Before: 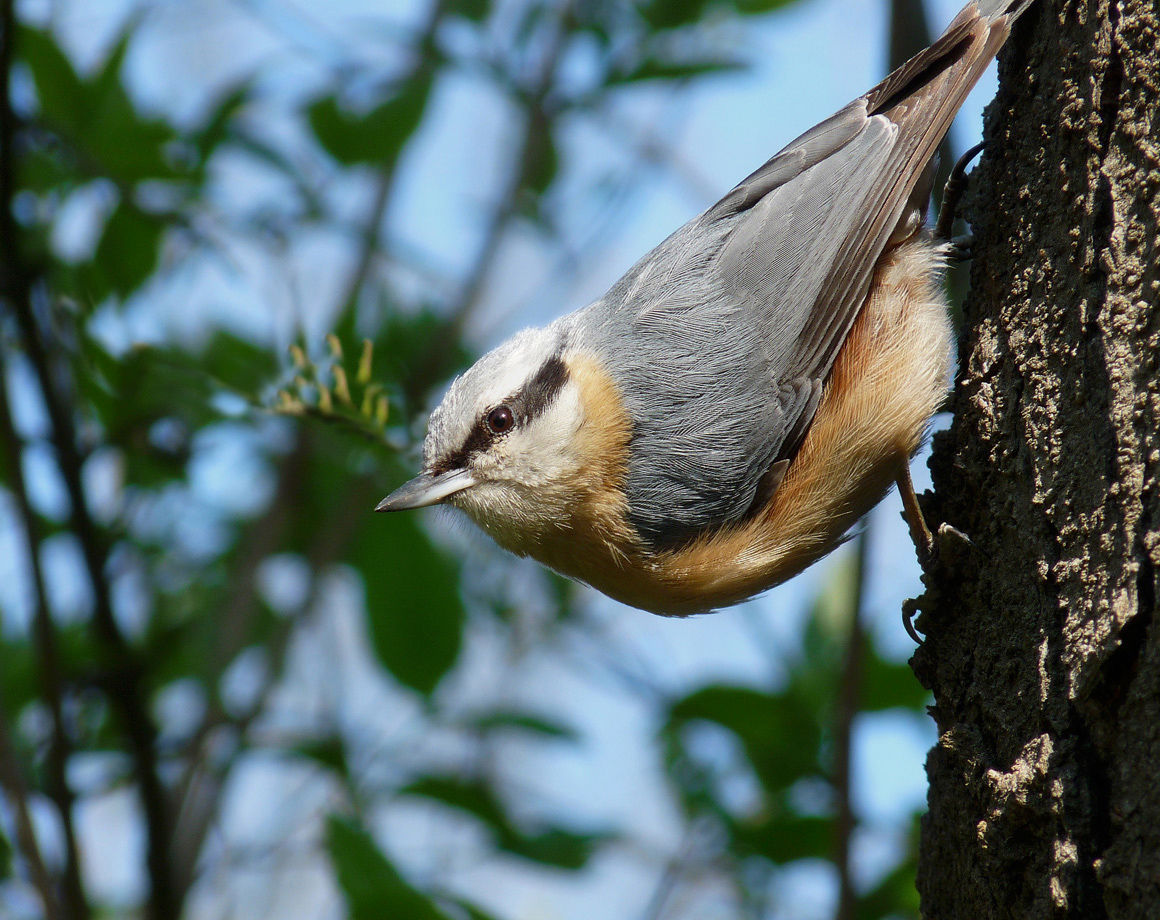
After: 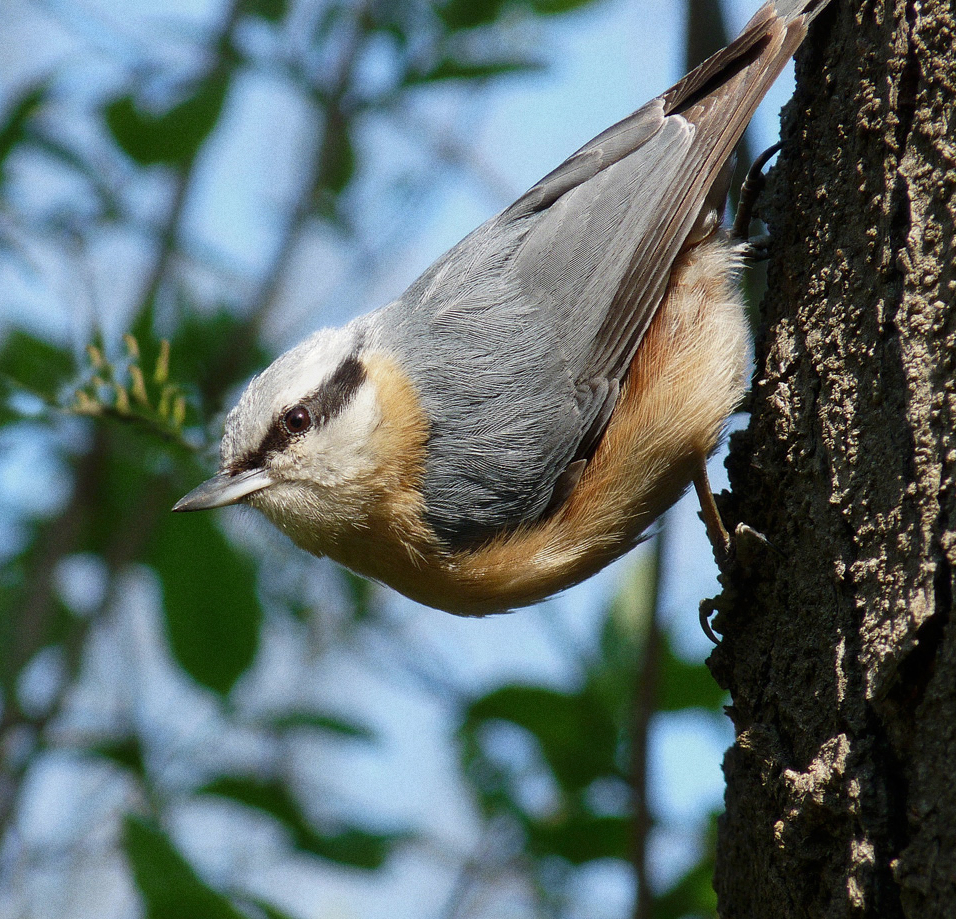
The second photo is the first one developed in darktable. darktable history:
grain: coarseness 0.47 ISO
contrast brightness saturation: saturation -0.05
crop: left 17.582%, bottom 0.031%
